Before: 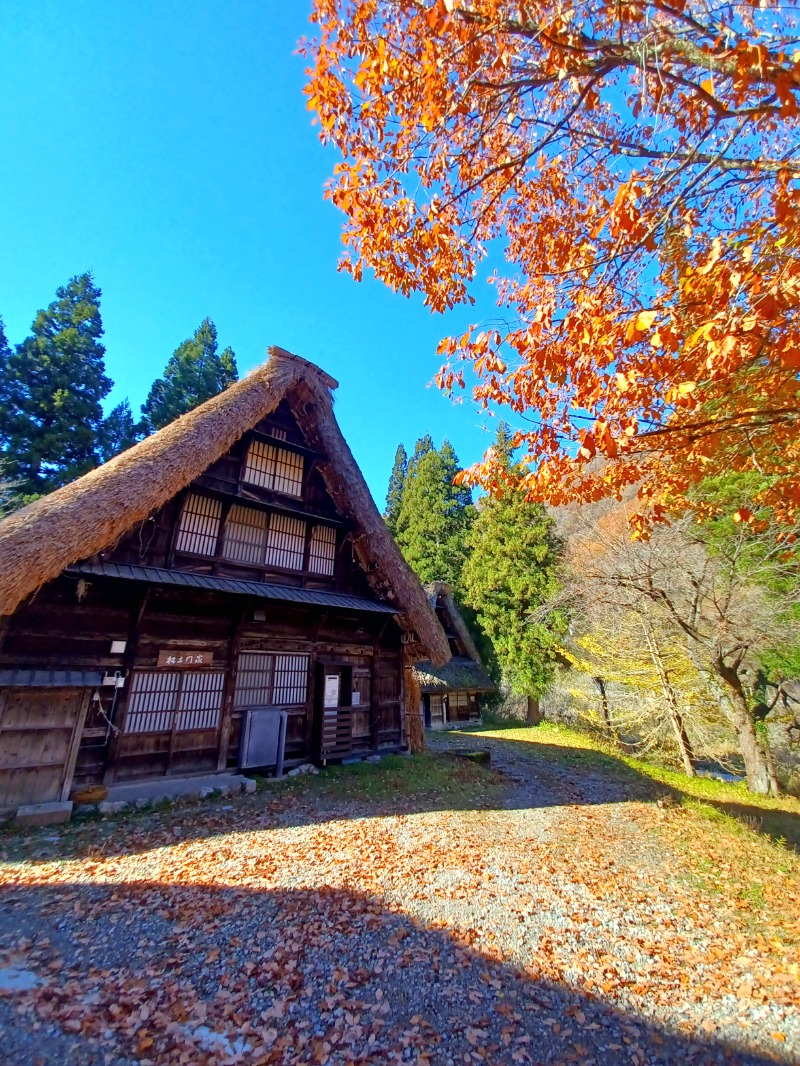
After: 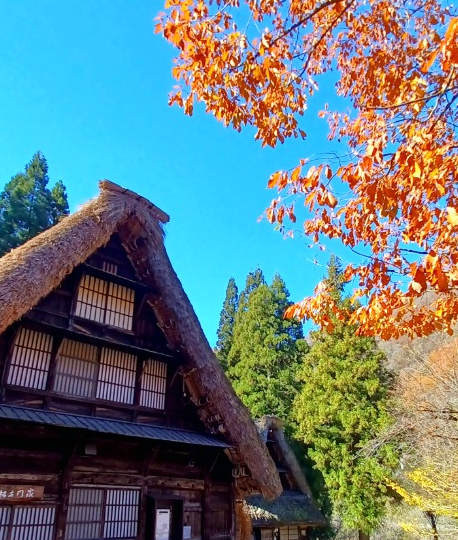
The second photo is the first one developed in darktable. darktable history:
contrast brightness saturation: contrast 0.046
crop: left 21.157%, top 15.607%, right 21.588%, bottom 33.681%
